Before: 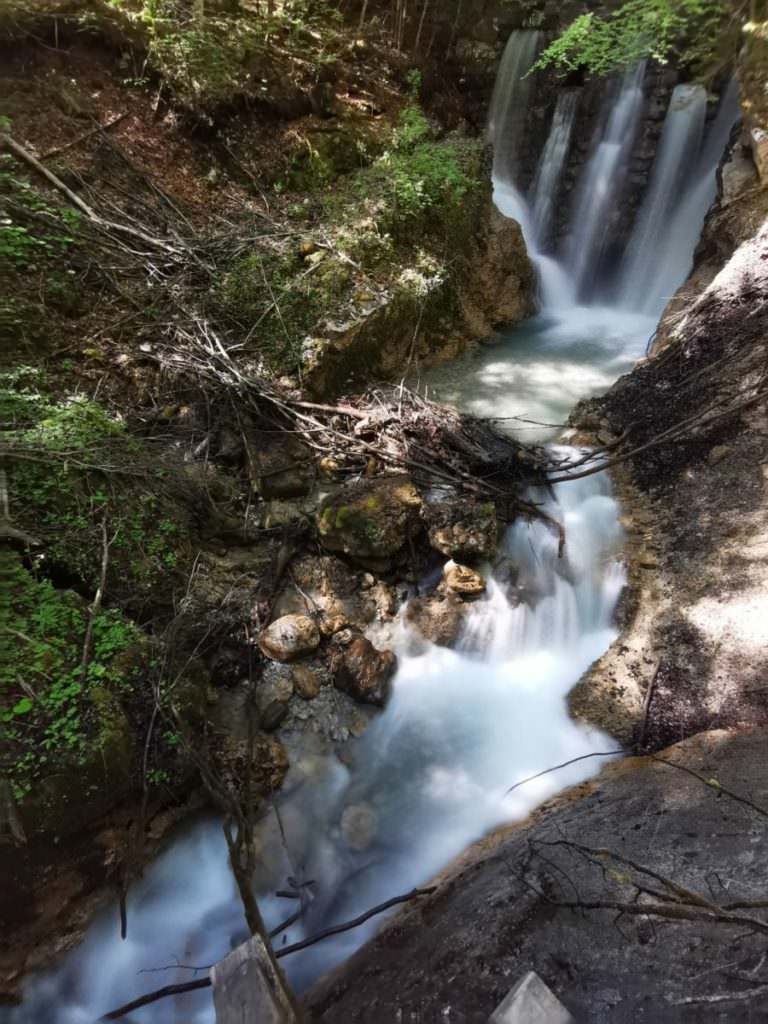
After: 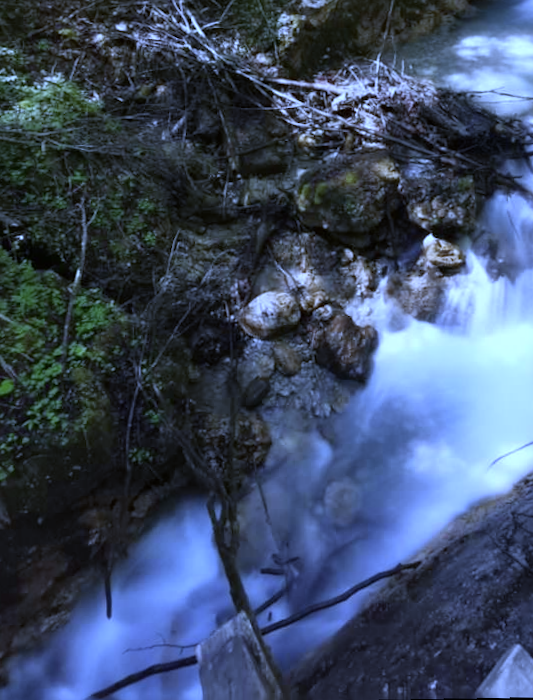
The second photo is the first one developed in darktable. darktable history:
white balance: red 0.766, blue 1.537
rotate and perspective: rotation -1.75°, automatic cropping off
color contrast: green-magenta contrast 0.84, blue-yellow contrast 0.86
crop and rotate: angle -0.82°, left 3.85%, top 31.828%, right 27.992%
